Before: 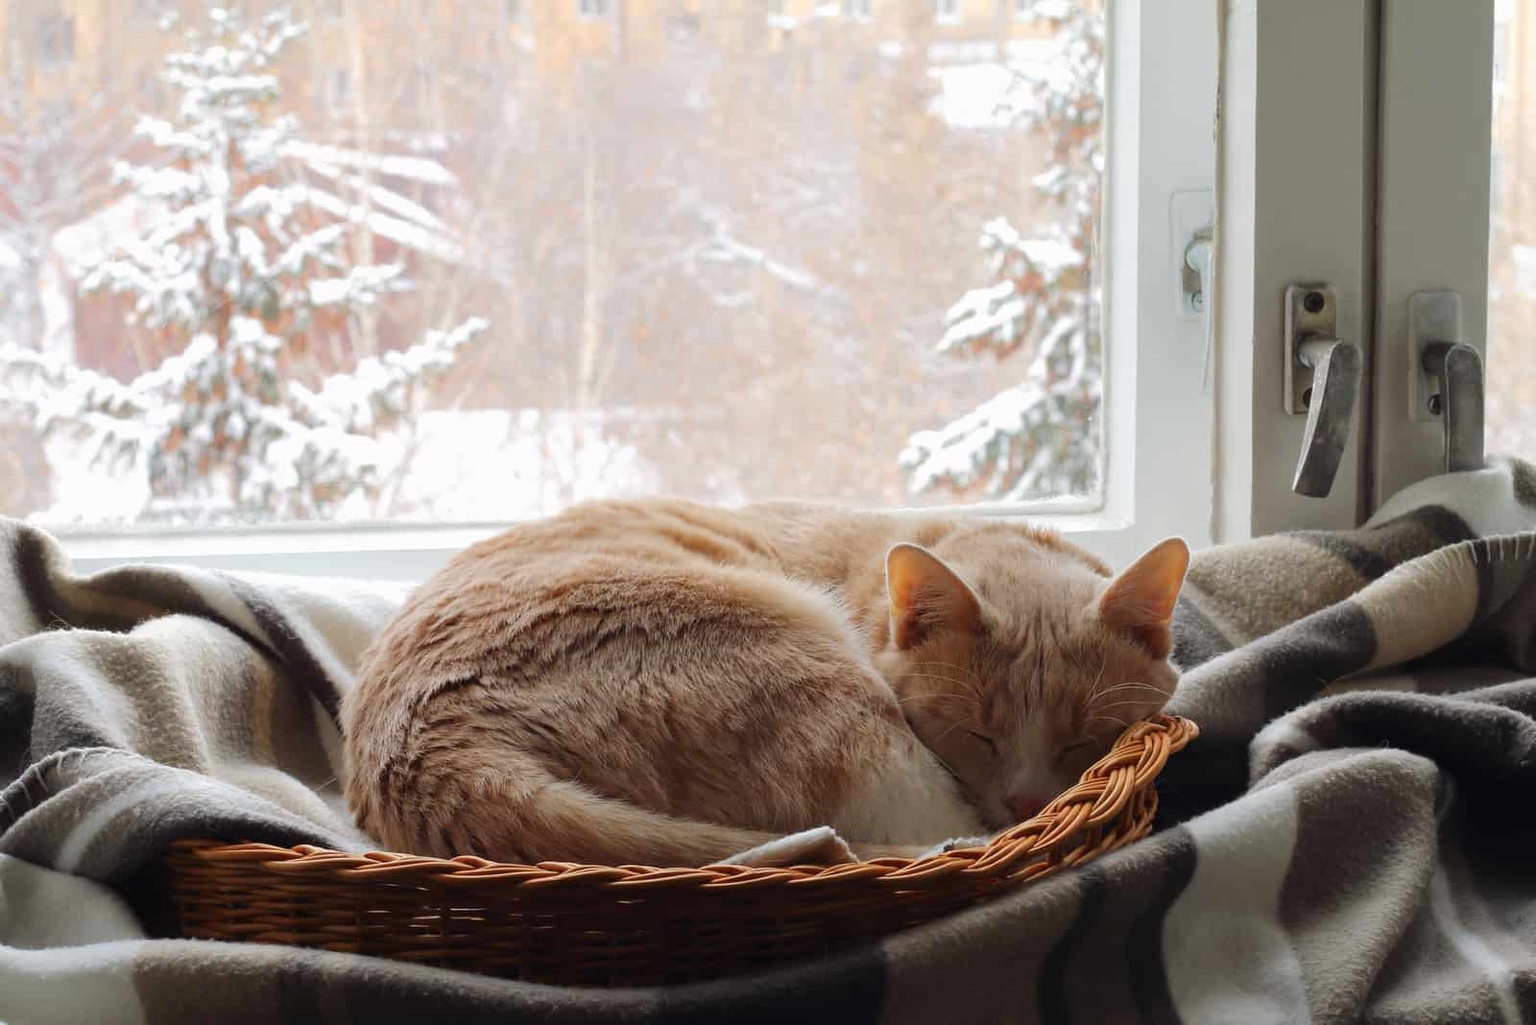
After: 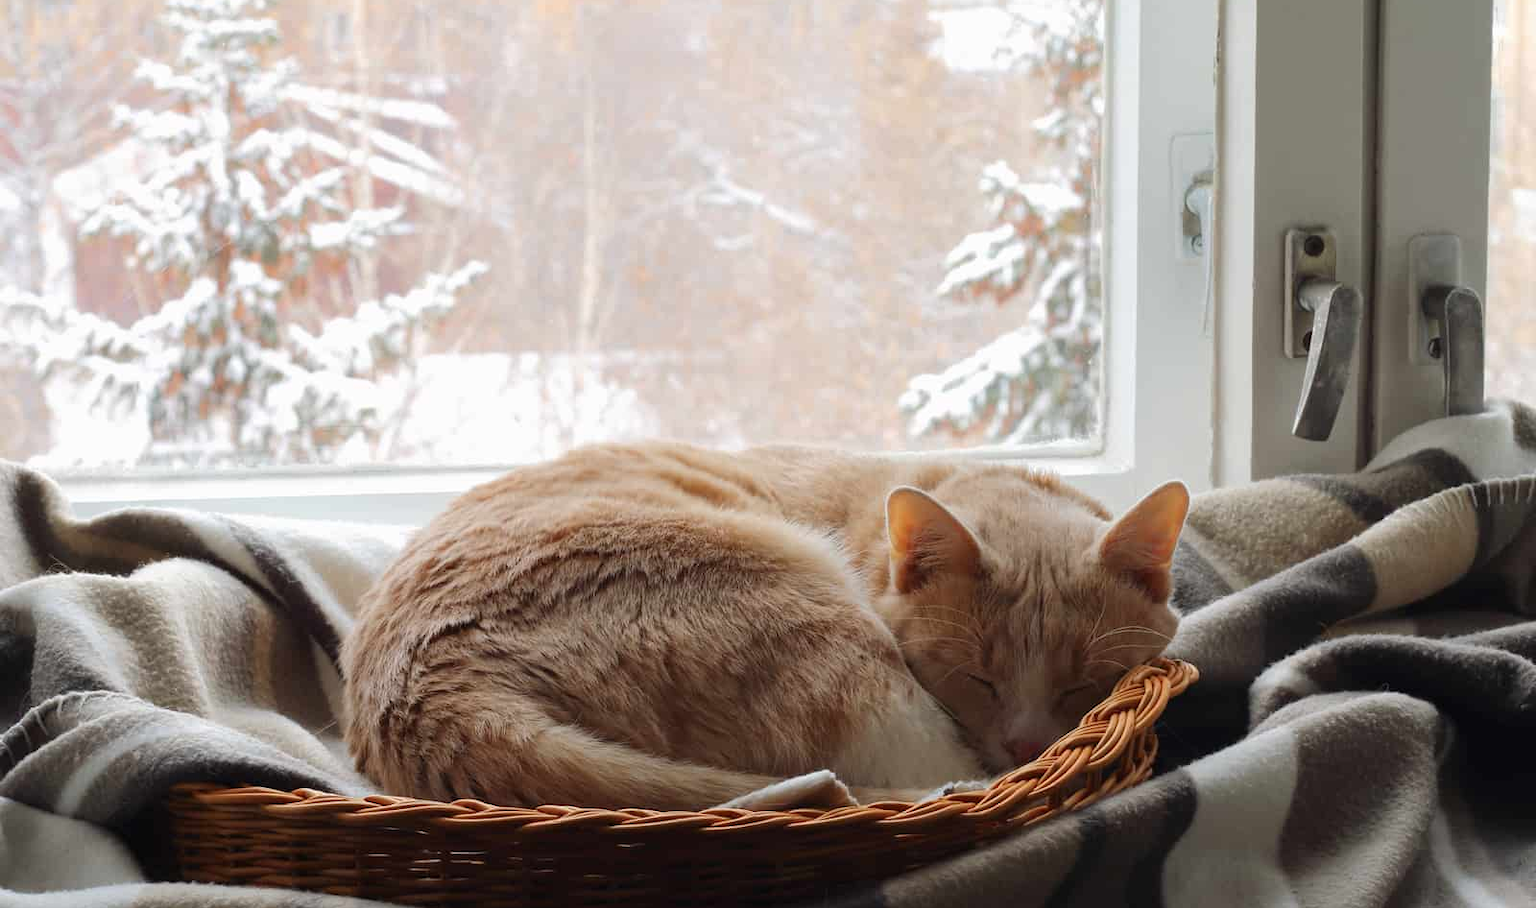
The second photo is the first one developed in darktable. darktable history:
crop and rotate: top 5.56%, bottom 5.794%
